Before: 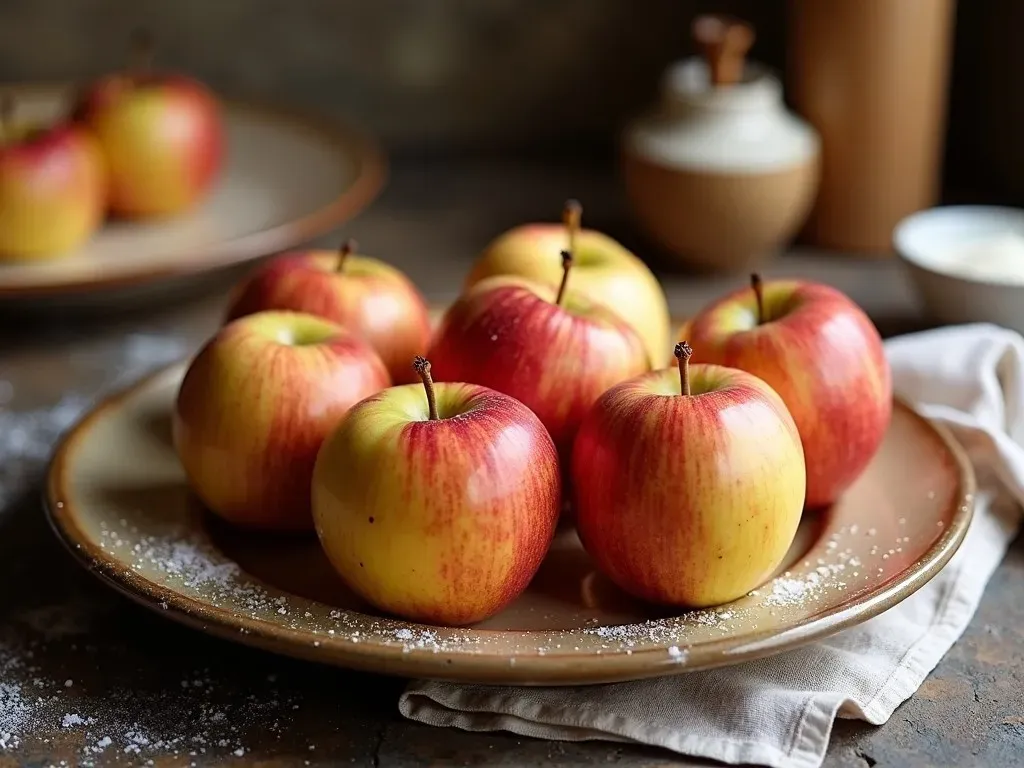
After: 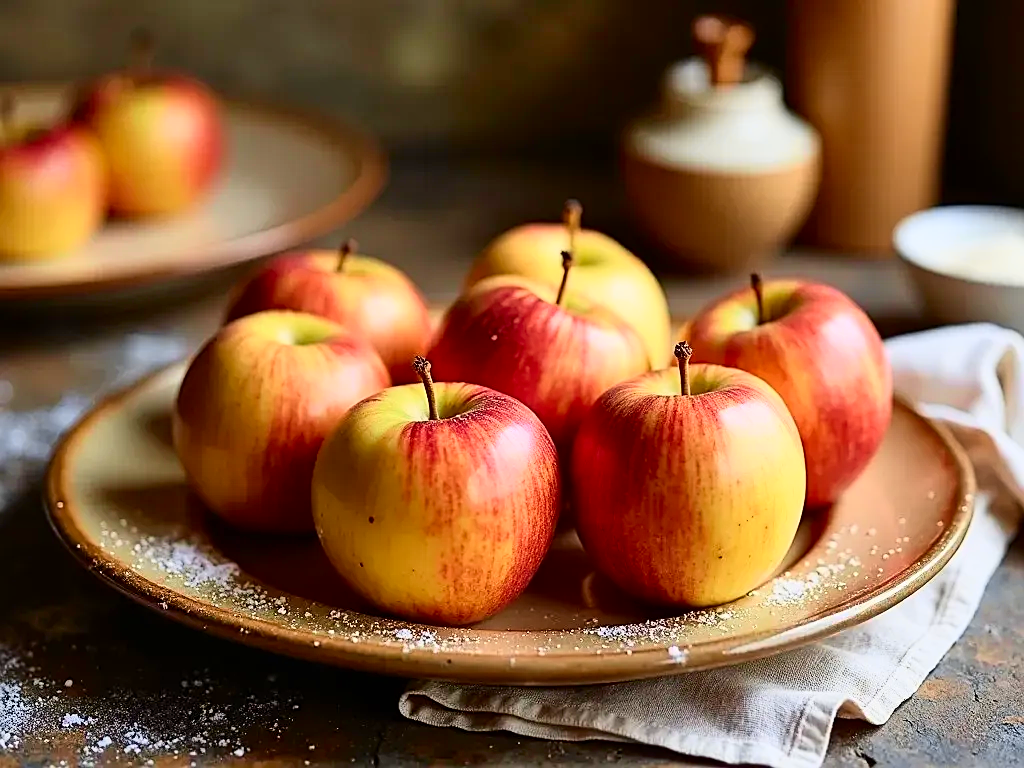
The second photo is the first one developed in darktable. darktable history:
sharpen: on, module defaults
tone curve: curves: ch0 [(0, 0) (0.091, 0.075) (0.389, 0.441) (0.696, 0.808) (0.844, 0.908) (0.909, 0.942) (1, 0.973)]; ch1 [(0, 0) (0.437, 0.404) (0.48, 0.486) (0.5, 0.5) (0.529, 0.556) (0.58, 0.606) (0.616, 0.654) (1, 1)]; ch2 [(0, 0) (0.442, 0.415) (0.5, 0.5) (0.535, 0.567) (0.585, 0.632) (1, 1)], color space Lab, independent channels, preserve colors none
shadows and highlights: low approximation 0.01, soften with gaussian
